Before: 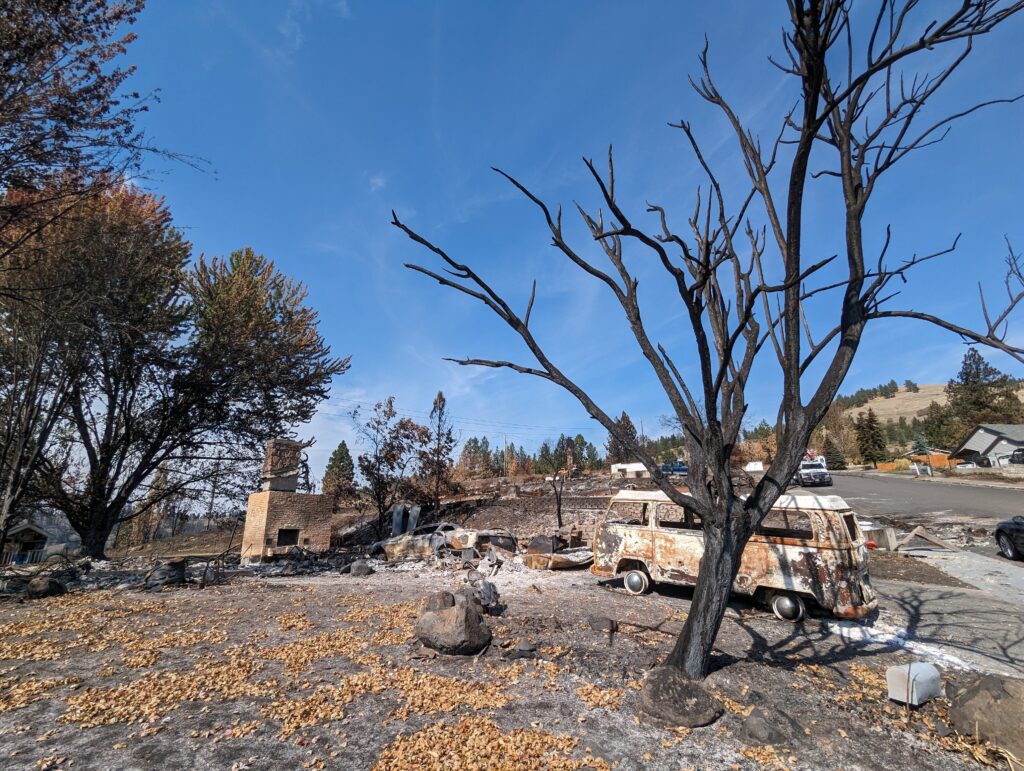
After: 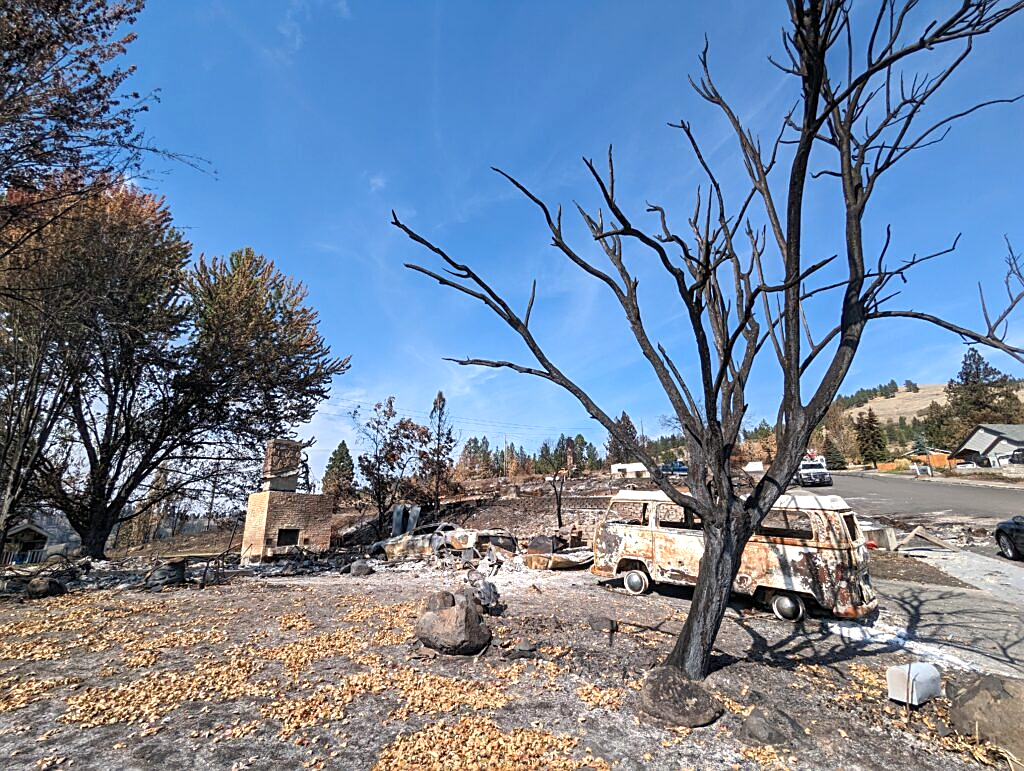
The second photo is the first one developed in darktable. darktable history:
color zones: curves: ch0 [(0.11, 0.396) (0.195, 0.36) (0.25, 0.5) (0.303, 0.412) (0.357, 0.544) (0.75, 0.5) (0.967, 0.328)]; ch1 [(0, 0.468) (0.112, 0.512) (0.202, 0.6) (0.25, 0.5) (0.307, 0.352) (0.357, 0.544) (0.75, 0.5) (0.963, 0.524)], mix -120.04%
exposure: black level correction 0, exposure 0.399 EV, compensate highlight preservation false
sharpen: amount 0.495
